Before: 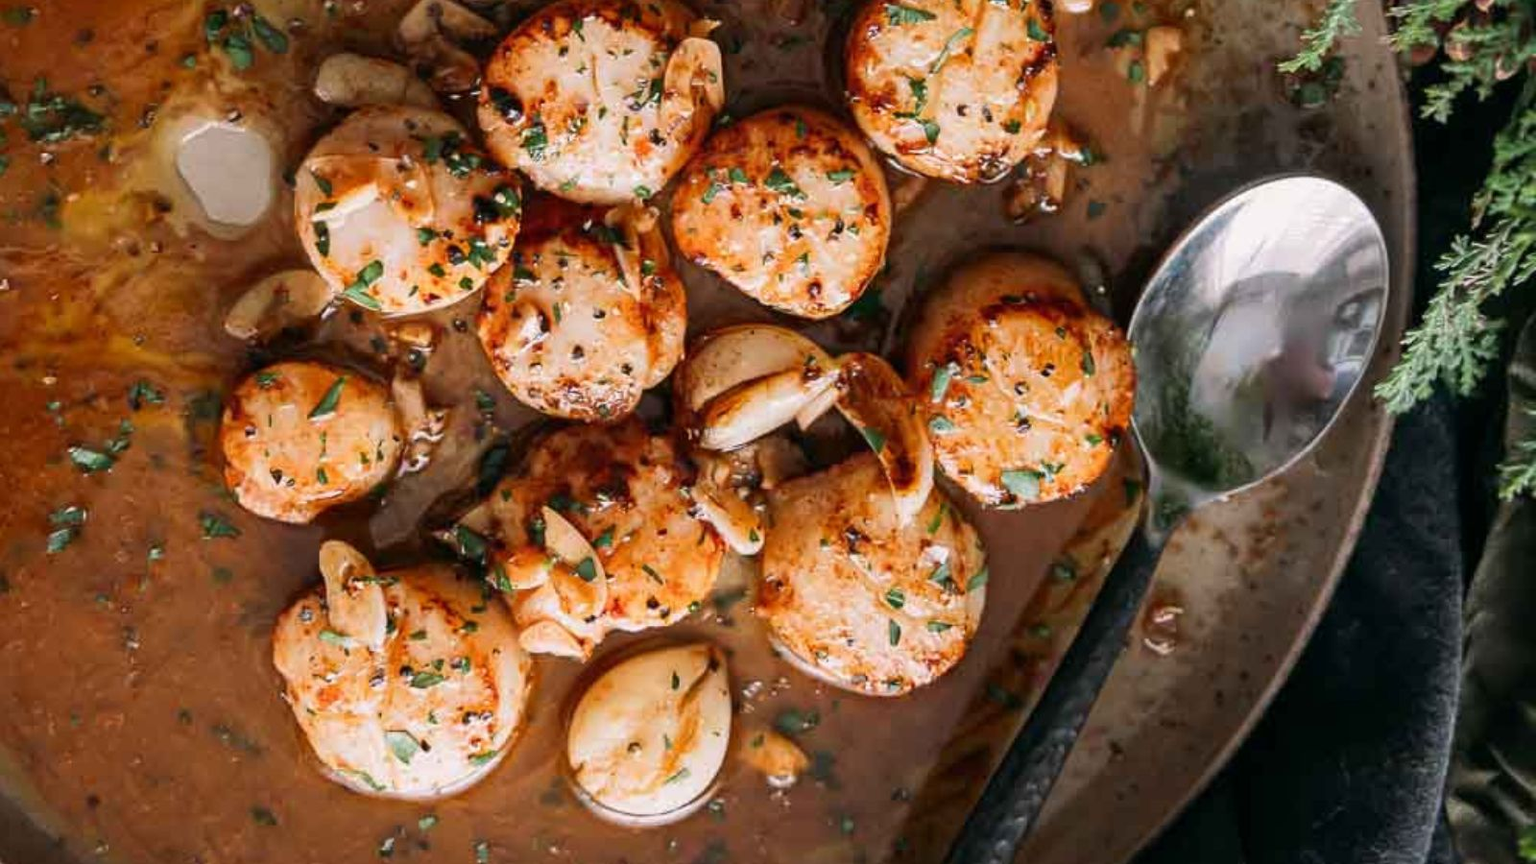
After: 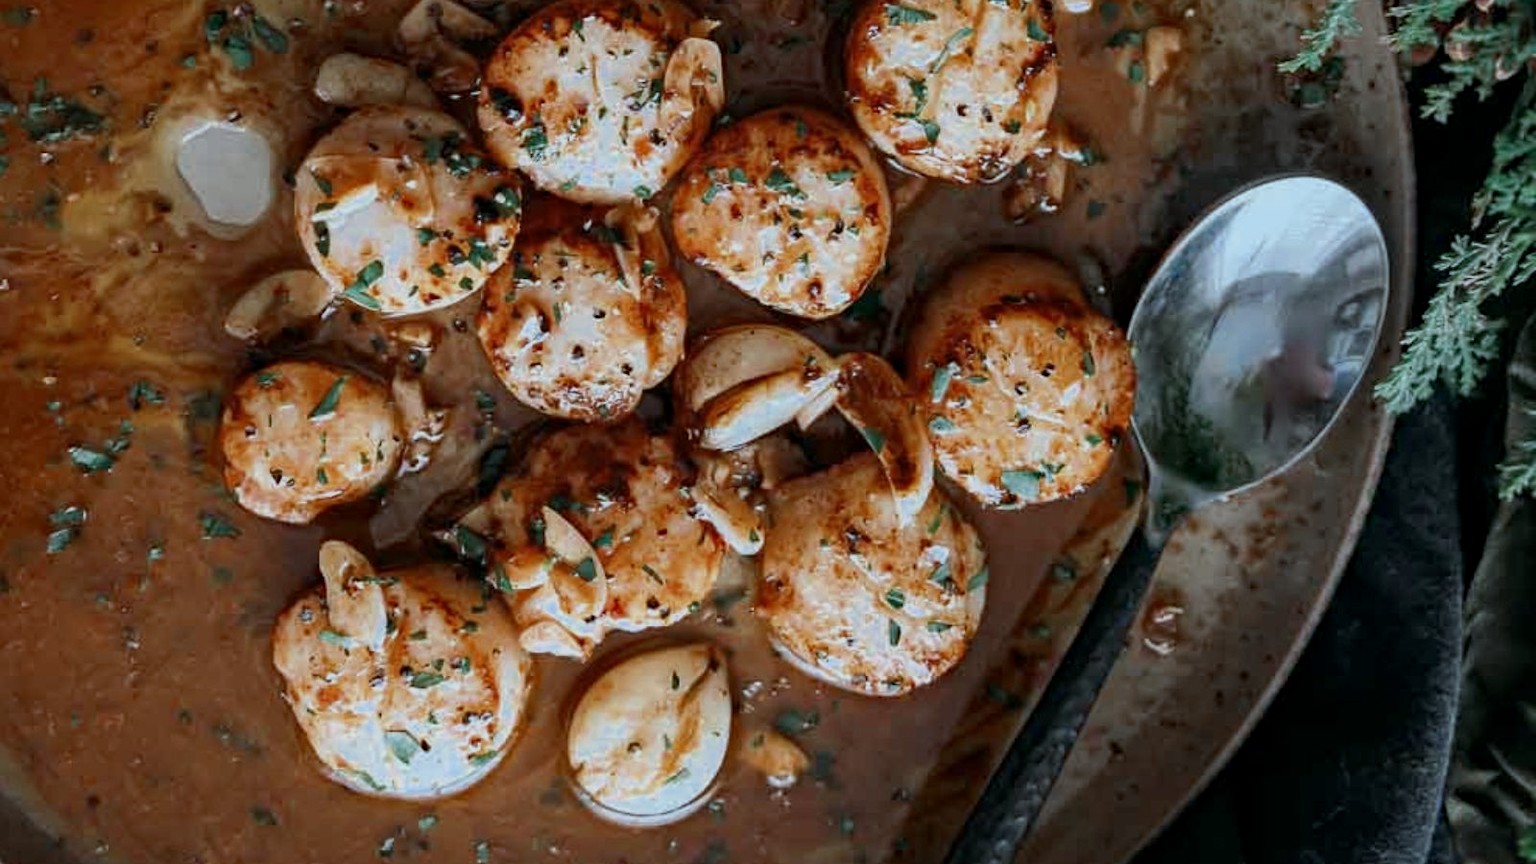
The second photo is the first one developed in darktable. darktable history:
color correction: highlights a* -11.71, highlights b* -15.58
exposure: black level correction 0.001, exposure -0.2 EV, compensate highlight preservation false
haze removal: compatibility mode true, adaptive false
color zones: curves: ch0 [(0, 0.5) (0.125, 0.4) (0.25, 0.5) (0.375, 0.4) (0.5, 0.4) (0.625, 0.35) (0.75, 0.35) (0.875, 0.5)]; ch1 [(0, 0.35) (0.125, 0.45) (0.25, 0.35) (0.375, 0.35) (0.5, 0.35) (0.625, 0.35) (0.75, 0.45) (0.875, 0.35)]; ch2 [(0, 0.6) (0.125, 0.5) (0.25, 0.5) (0.375, 0.6) (0.5, 0.6) (0.625, 0.5) (0.75, 0.5) (0.875, 0.5)]
